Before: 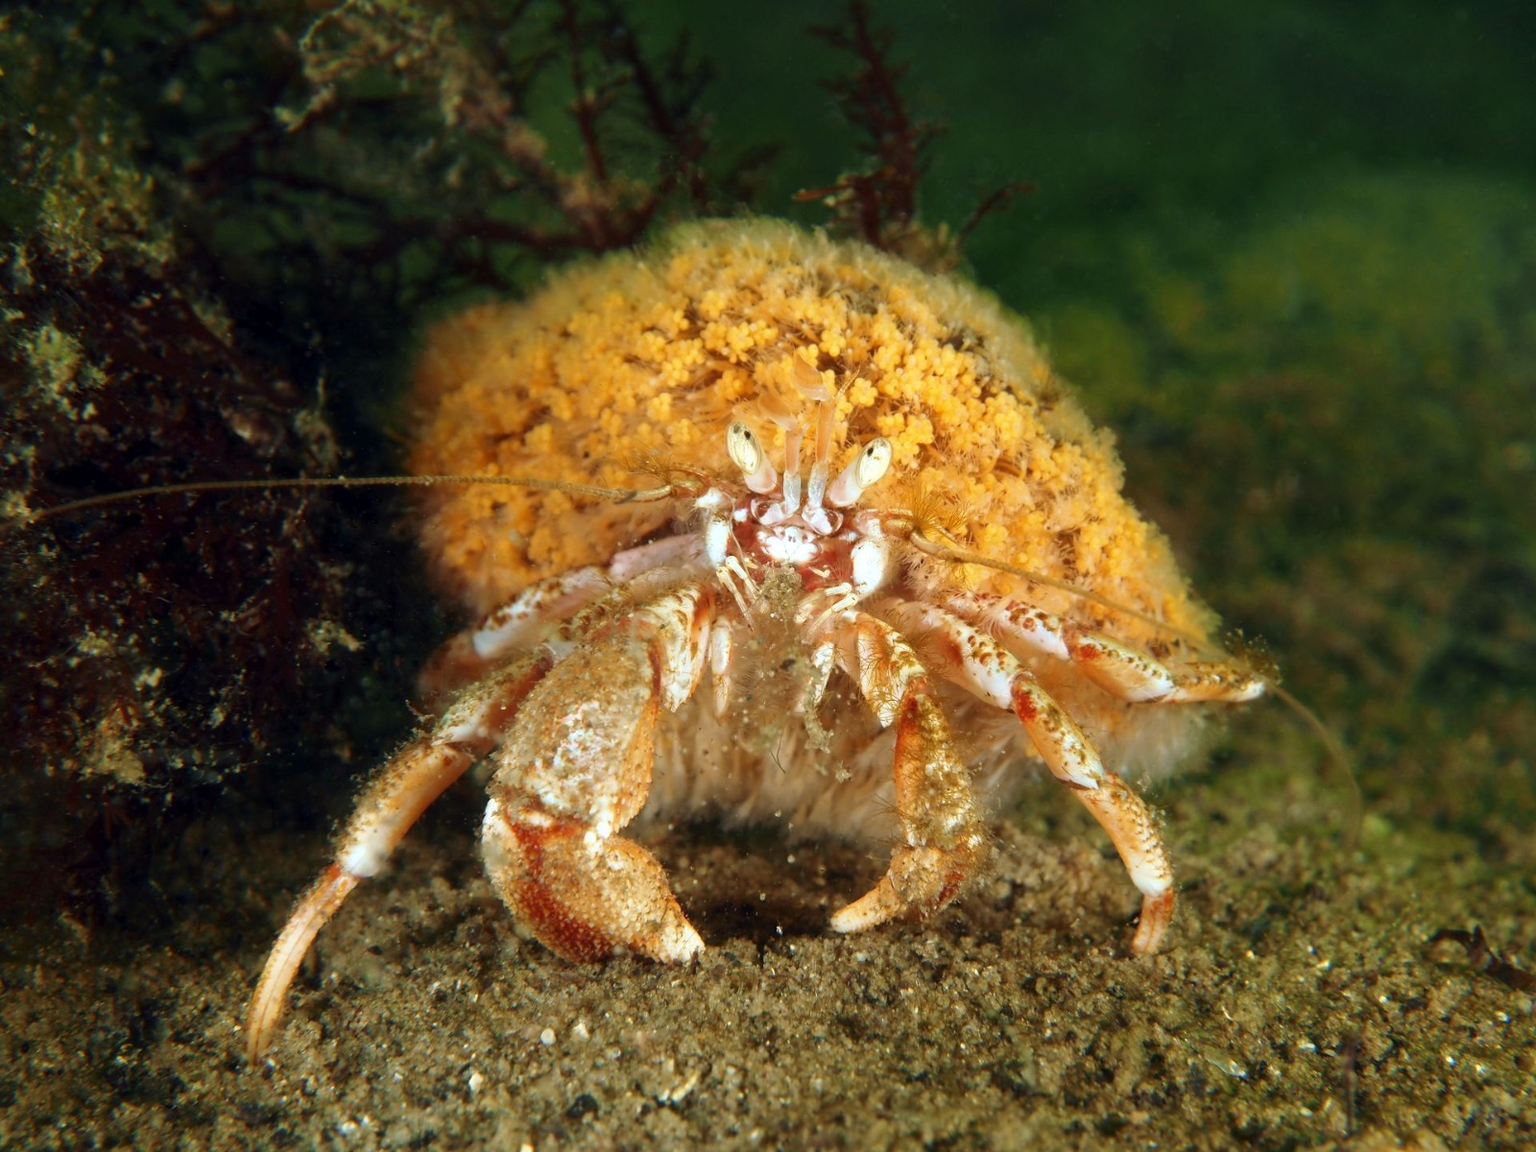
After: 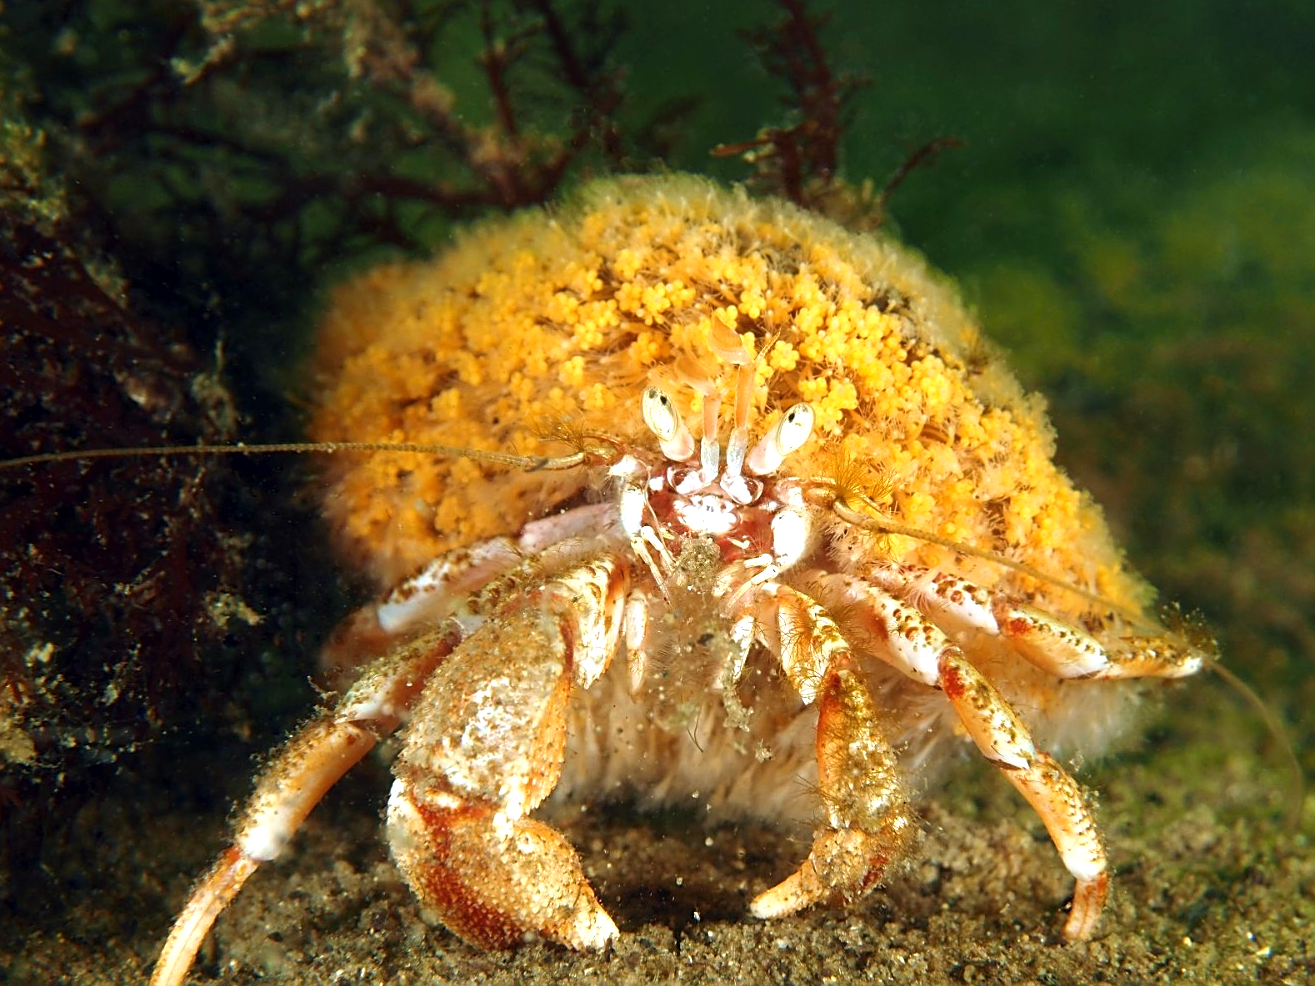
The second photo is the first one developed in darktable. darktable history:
crop and rotate: left 7.236%, top 4.491%, right 10.569%, bottom 13.271%
color balance rgb: shadows lift › hue 85.14°, perceptual saturation grading › global saturation 0.967%, perceptual brilliance grading › global brilliance 12.54%
sharpen: on, module defaults
